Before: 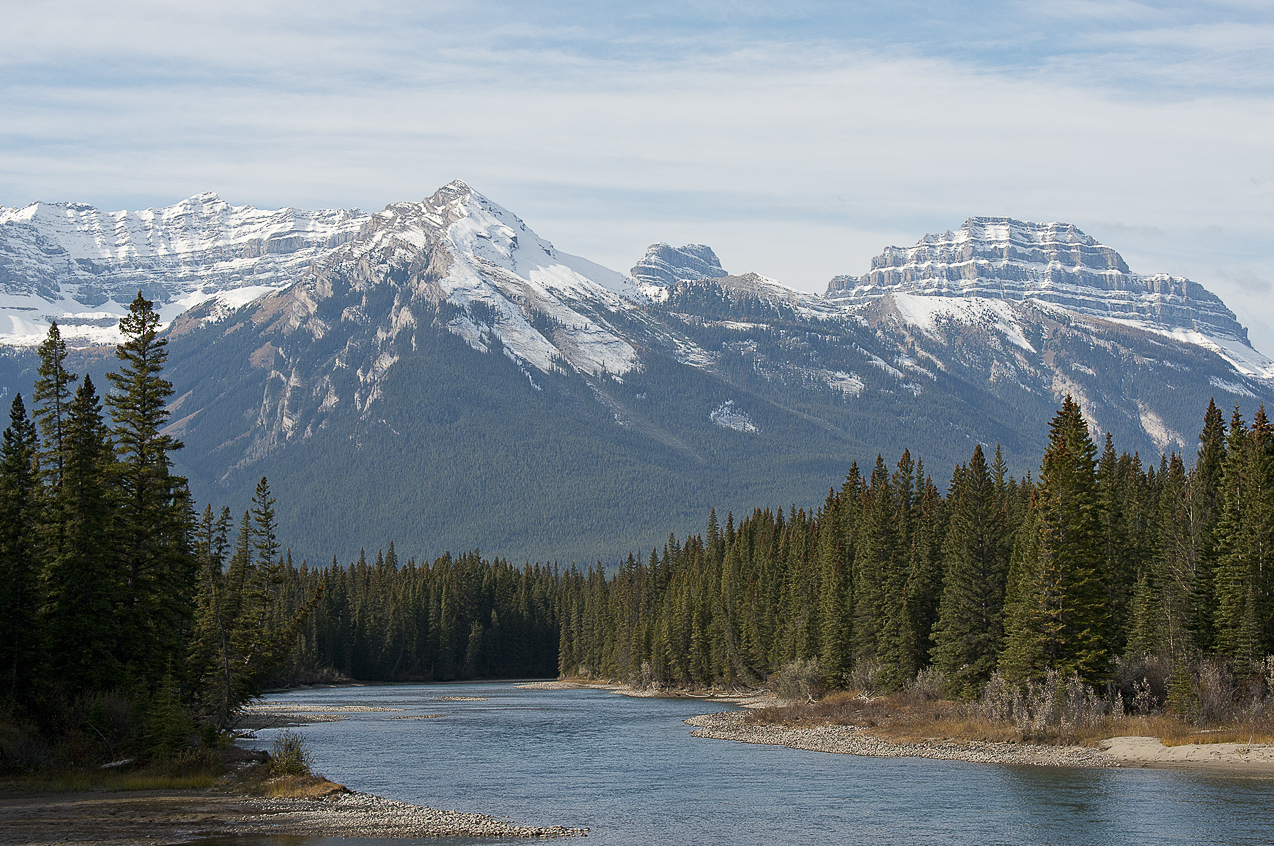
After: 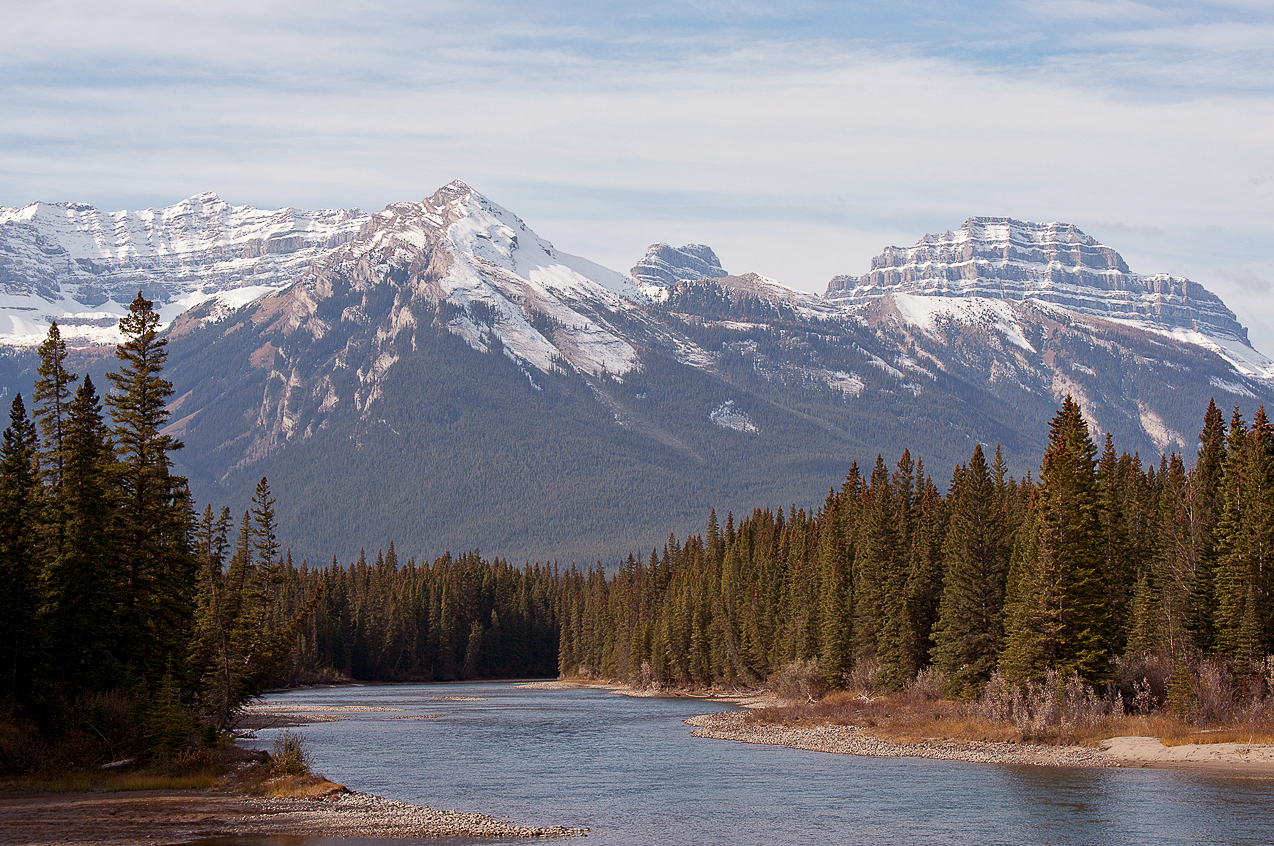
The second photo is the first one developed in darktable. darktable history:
rgb levels: mode RGB, independent channels, levels [[0, 0.474, 1], [0, 0.5, 1], [0, 0.5, 1]]
tone equalizer: on, module defaults
shadows and highlights: shadows 4.1, highlights -17.6, soften with gaussian
